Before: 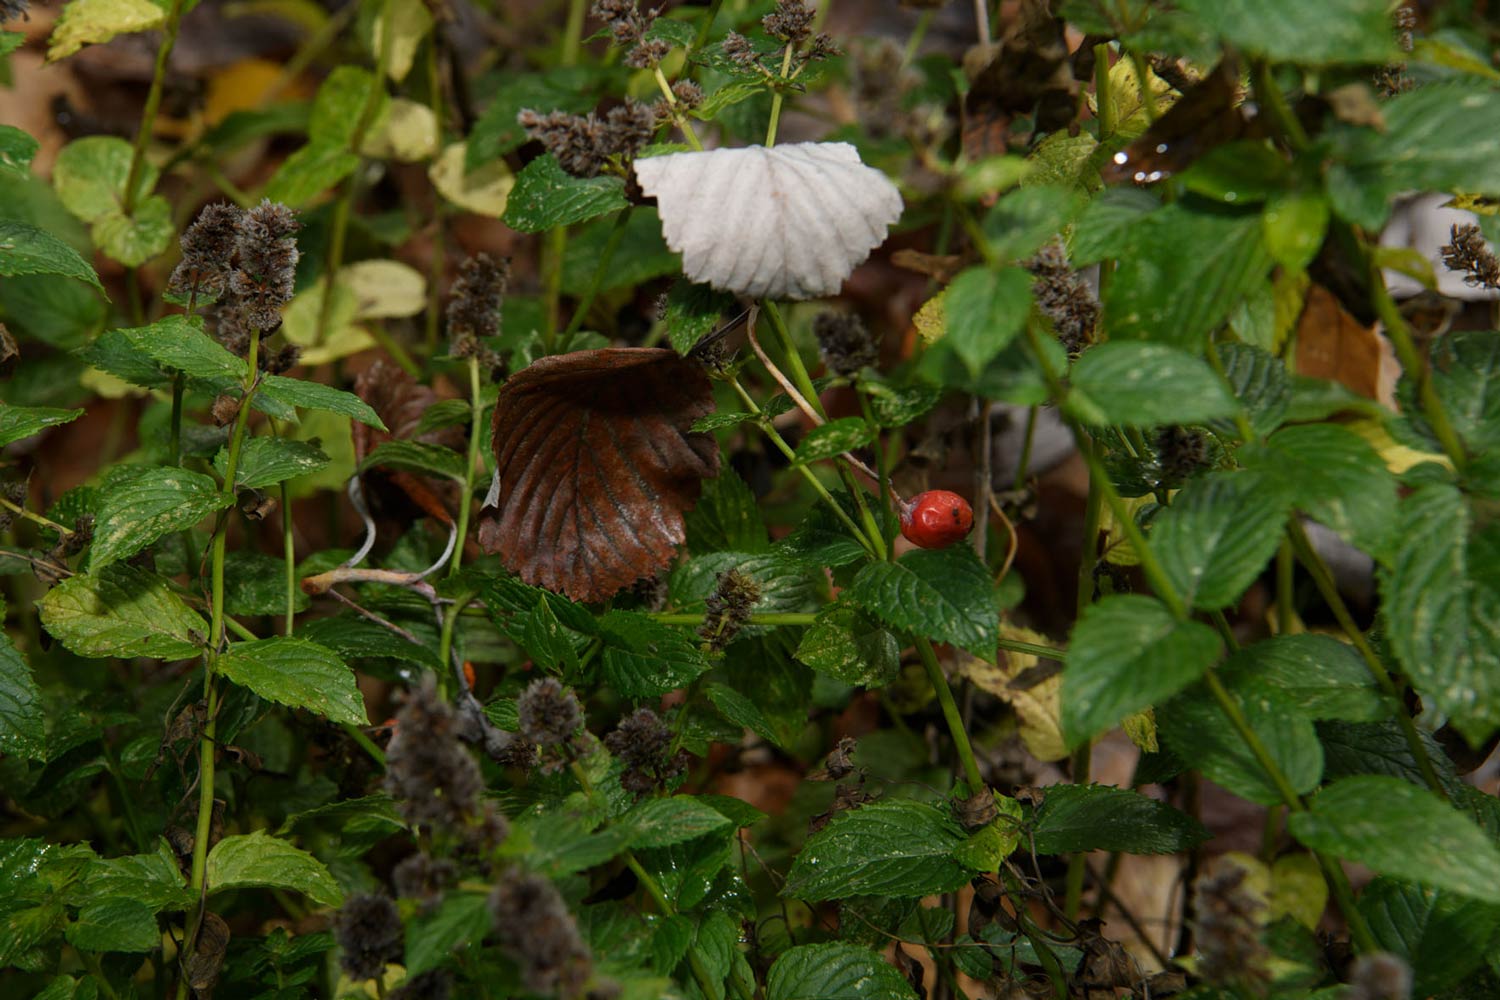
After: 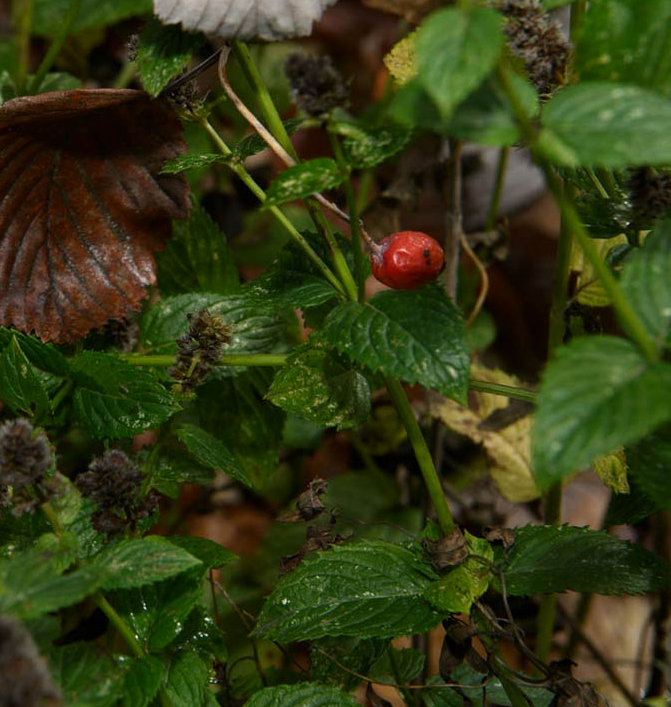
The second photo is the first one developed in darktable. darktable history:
contrast brightness saturation: contrast 0.104, brightness 0.016, saturation 0.019
crop: left 35.269%, top 25.931%, right 19.936%, bottom 3.352%
